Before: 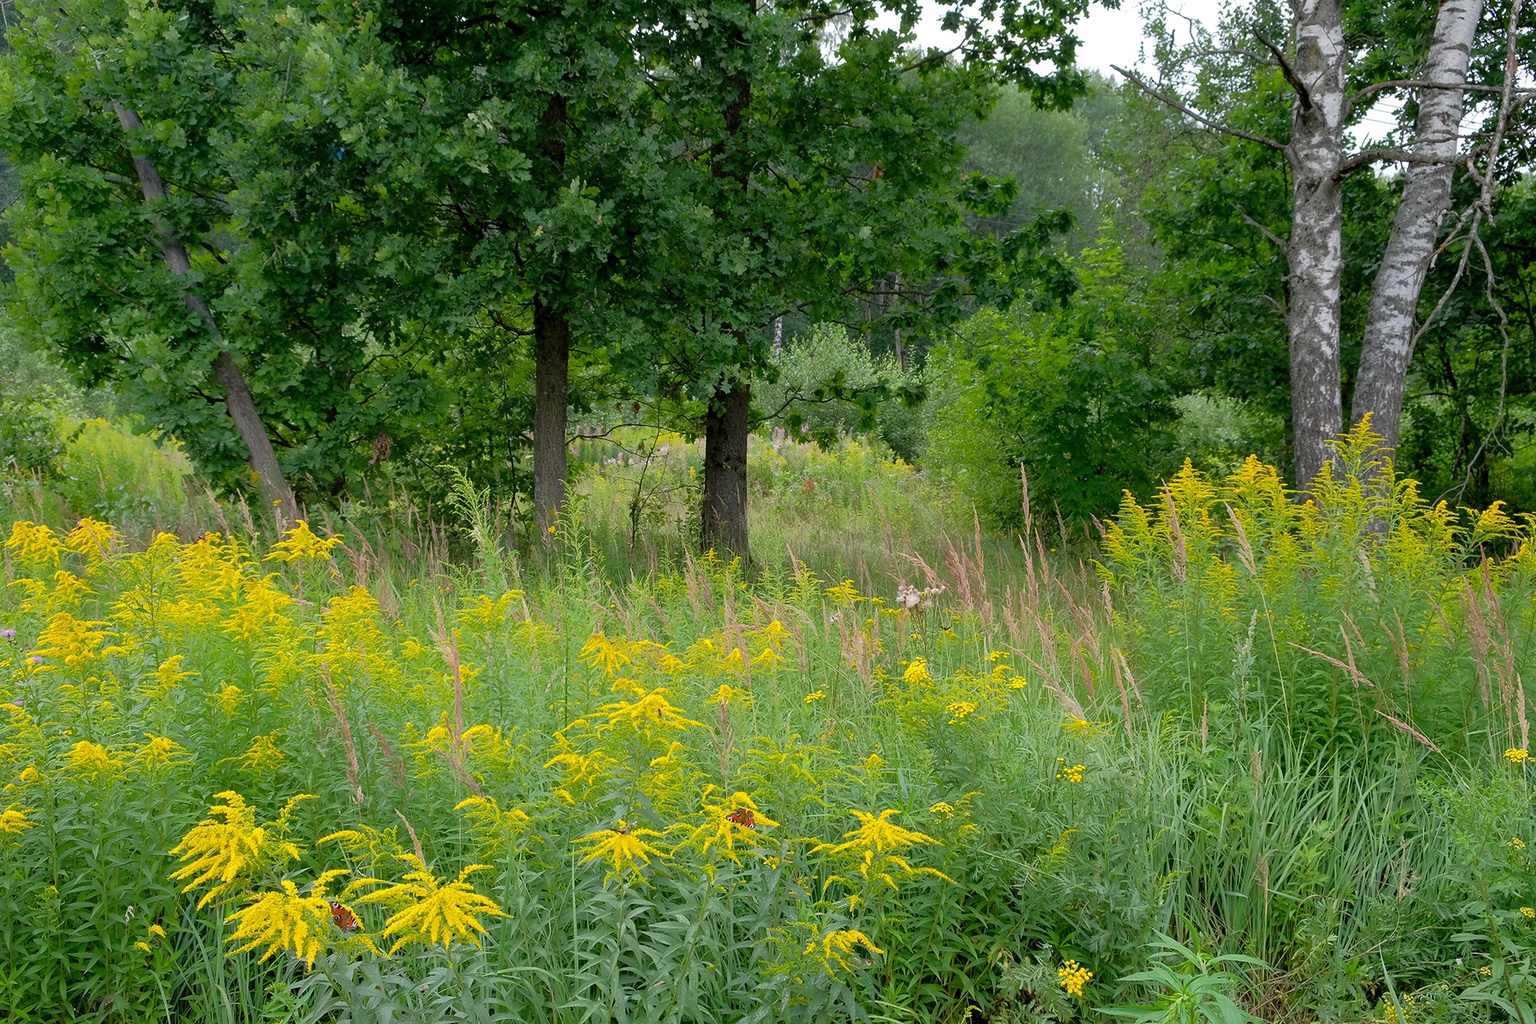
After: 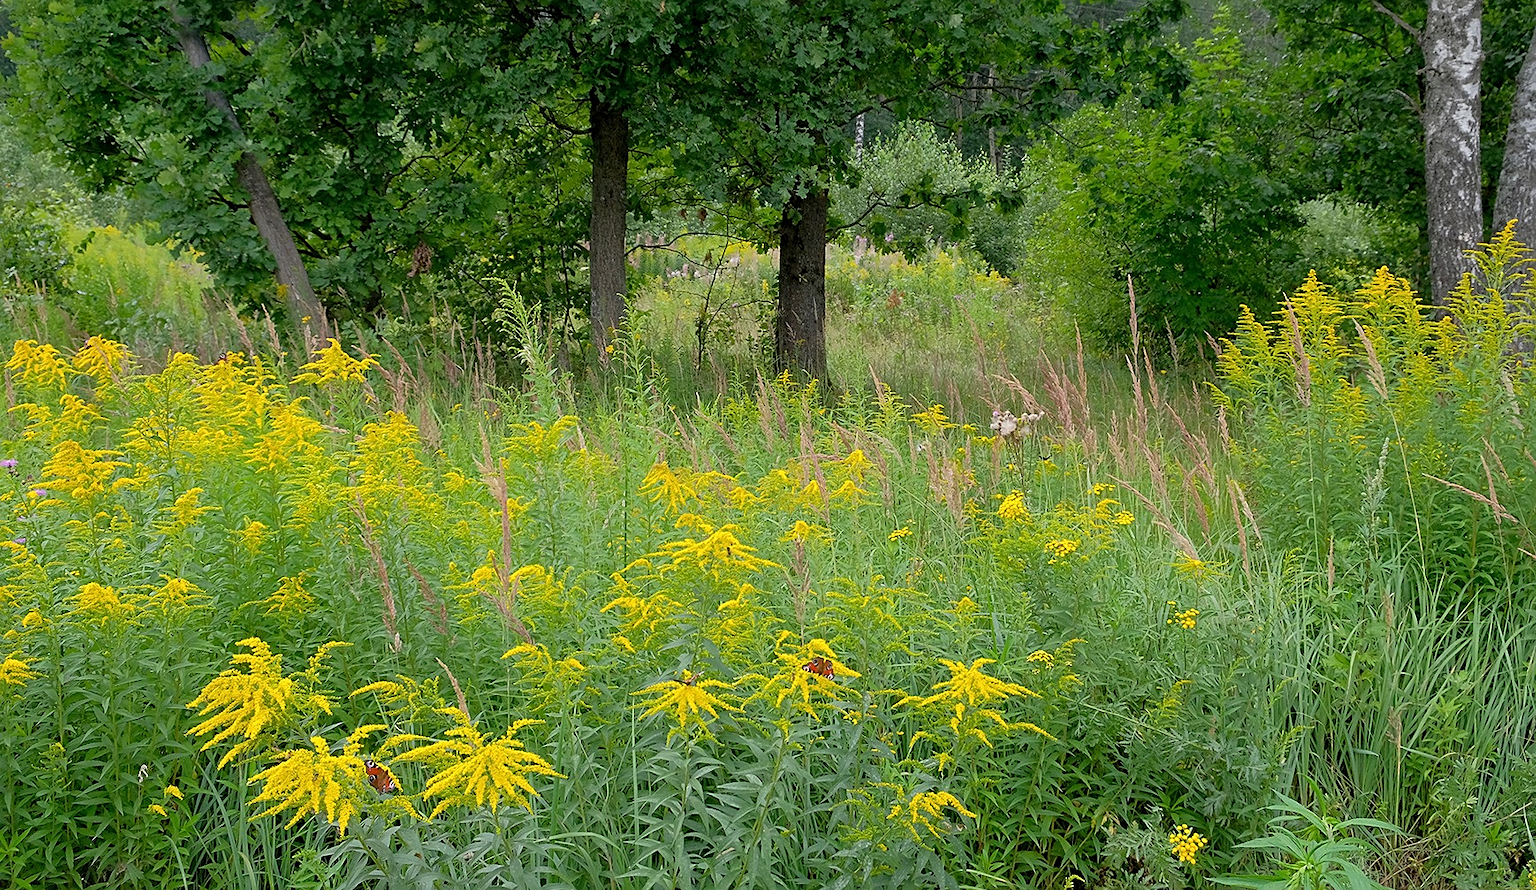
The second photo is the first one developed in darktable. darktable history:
sharpen: on, module defaults
crop: top 20.916%, right 9.437%, bottom 0.316%
